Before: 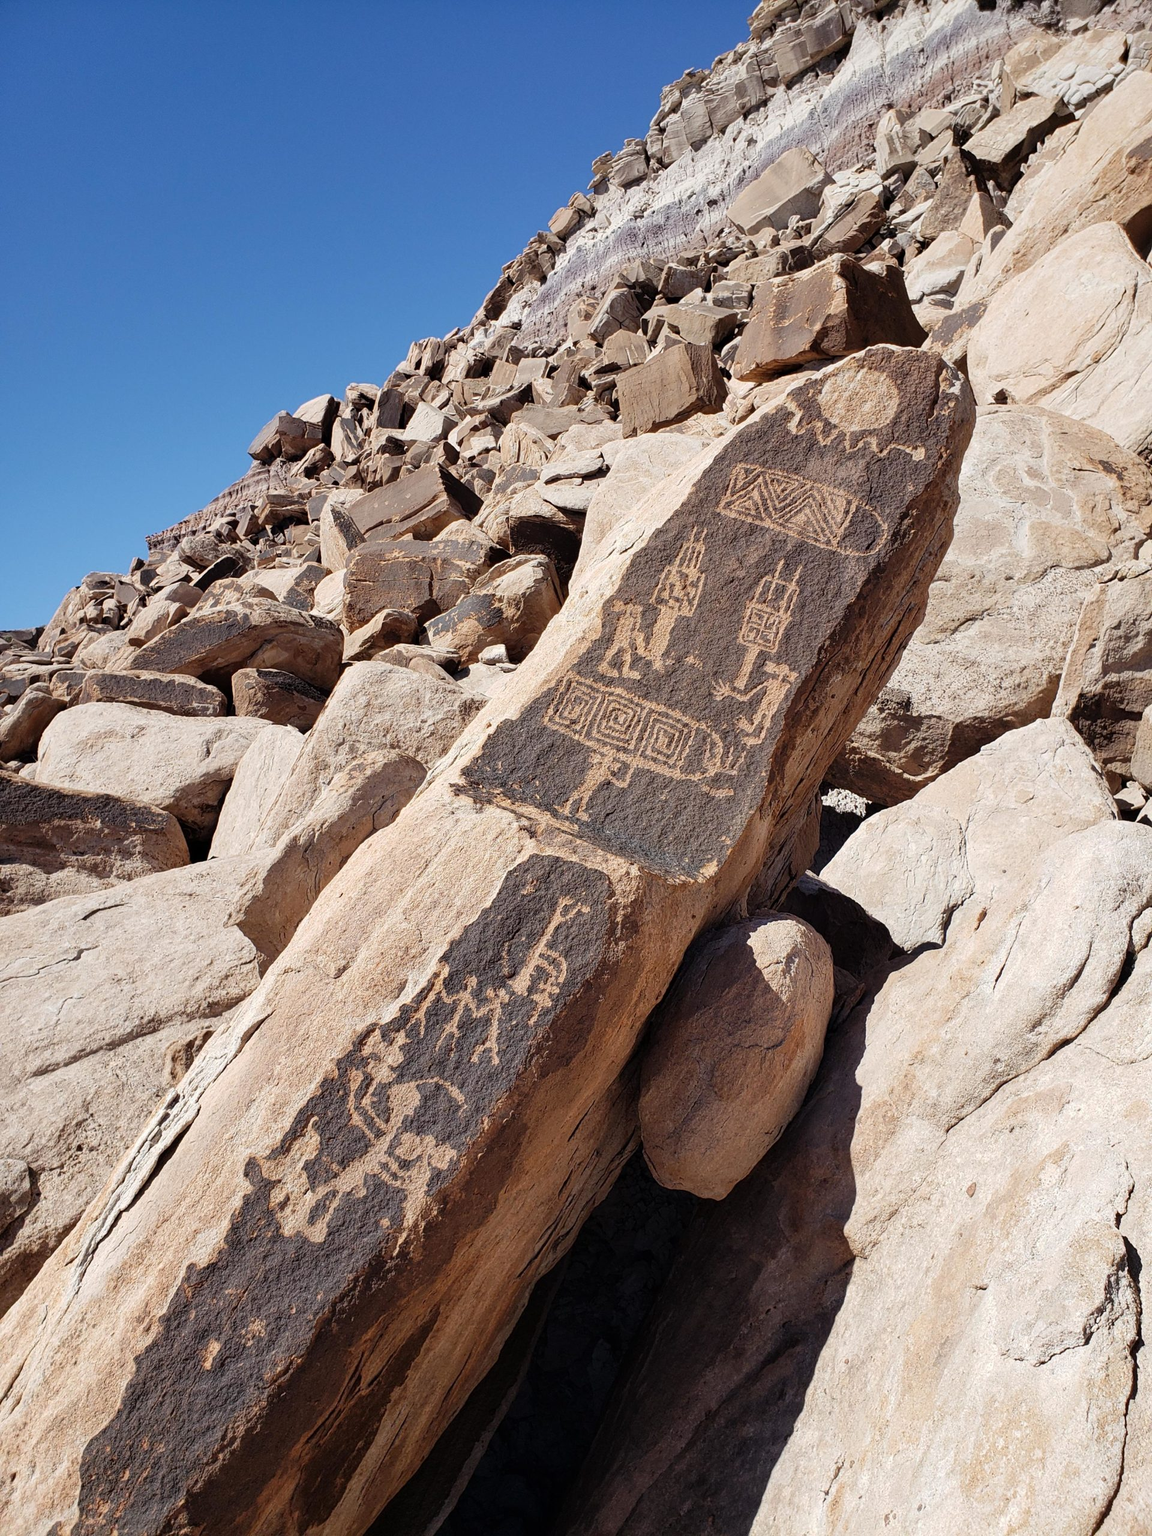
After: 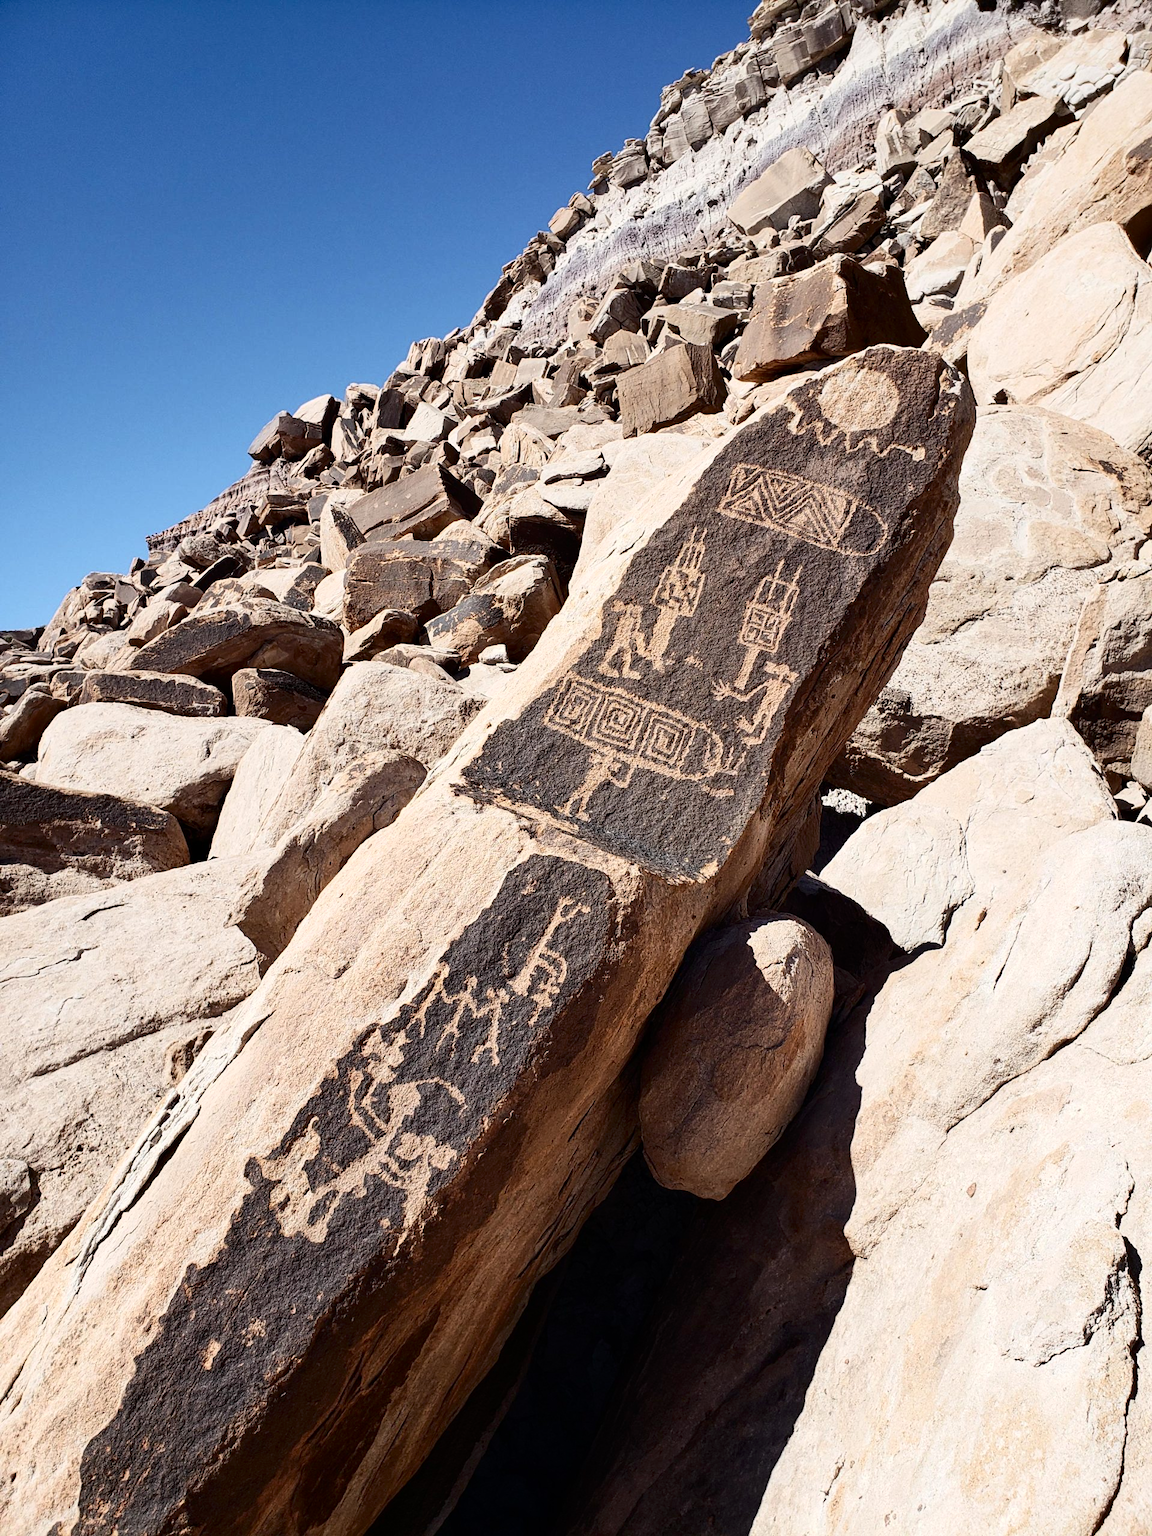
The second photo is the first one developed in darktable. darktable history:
contrast brightness saturation: contrast 0.295
